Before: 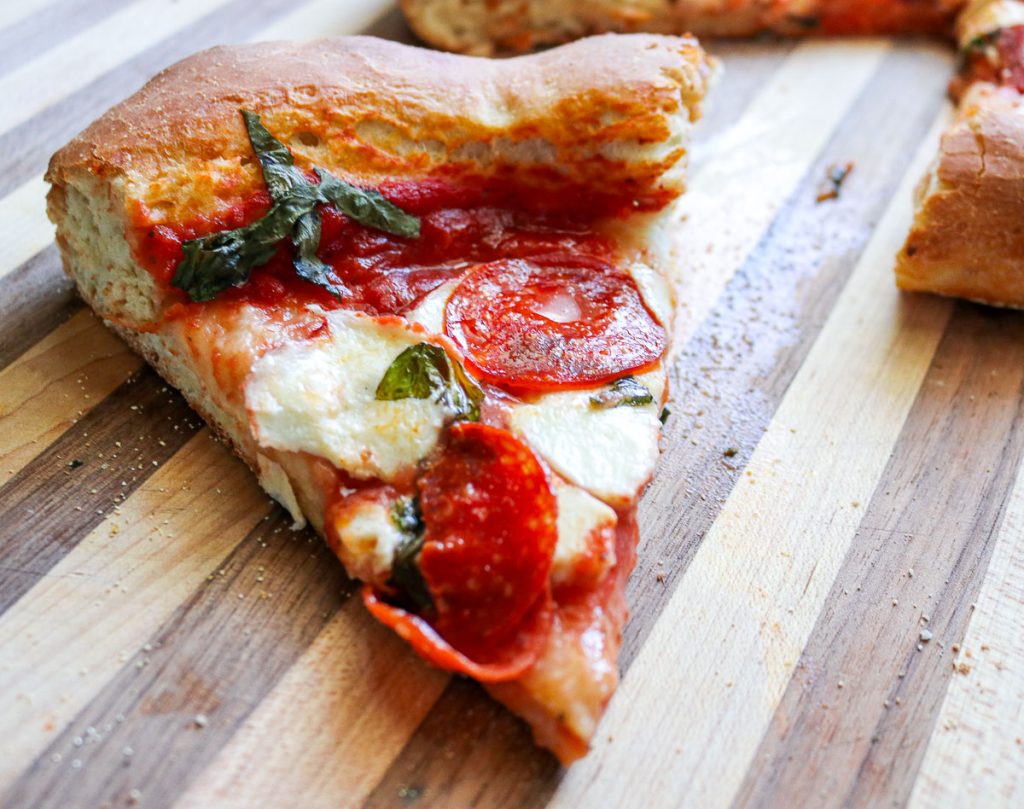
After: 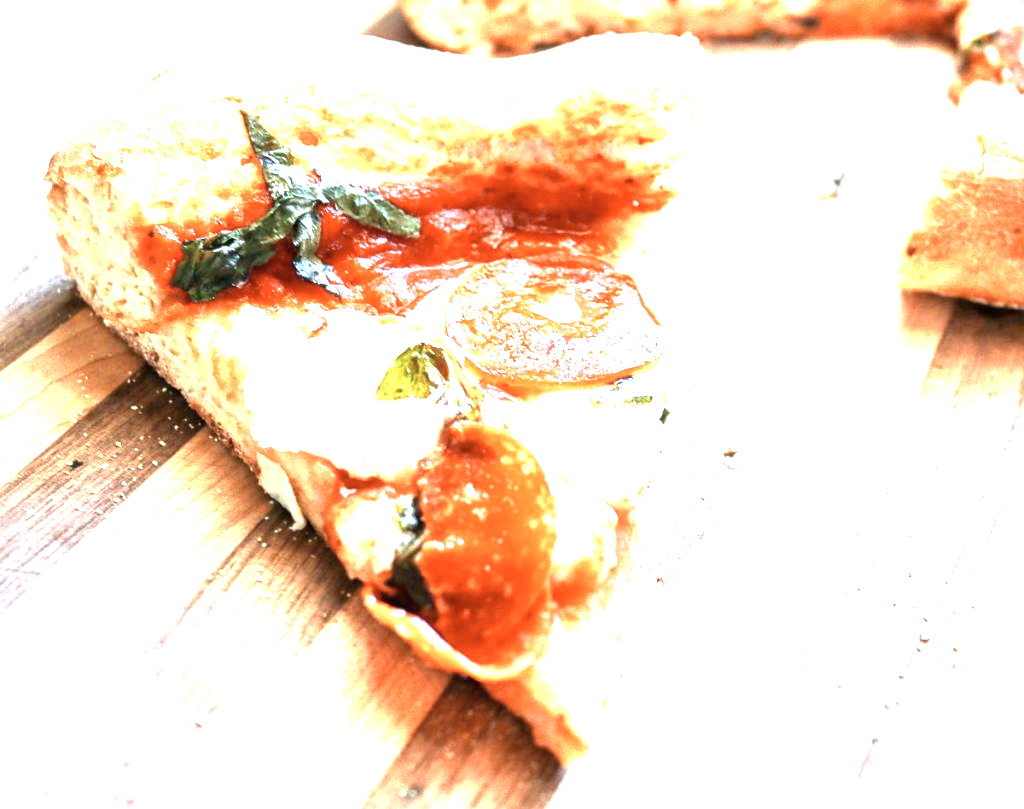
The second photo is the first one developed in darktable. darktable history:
exposure: black level correction 0, exposure 2 EV, compensate highlight preservation false
color zones: curves: ch0 [(0.018, 0.548) (0.224, 0.64) (0.425, 0.447) (0.675, 0.575) (0.732, 0.579)]; ch1 [(0.066, 0.487) (0.25, 0.5) (0.404, 0.43) (0.75, 0.421) (0.956, 0.421)]; ch2 [(0.044, 0.561) (0.215, 0.465) (0.399, 0.544) (0.465, 0.548) (0.614, 0.447) (0.724, 0.43) (0.882, 0.623) (0.956, 0.632)]
